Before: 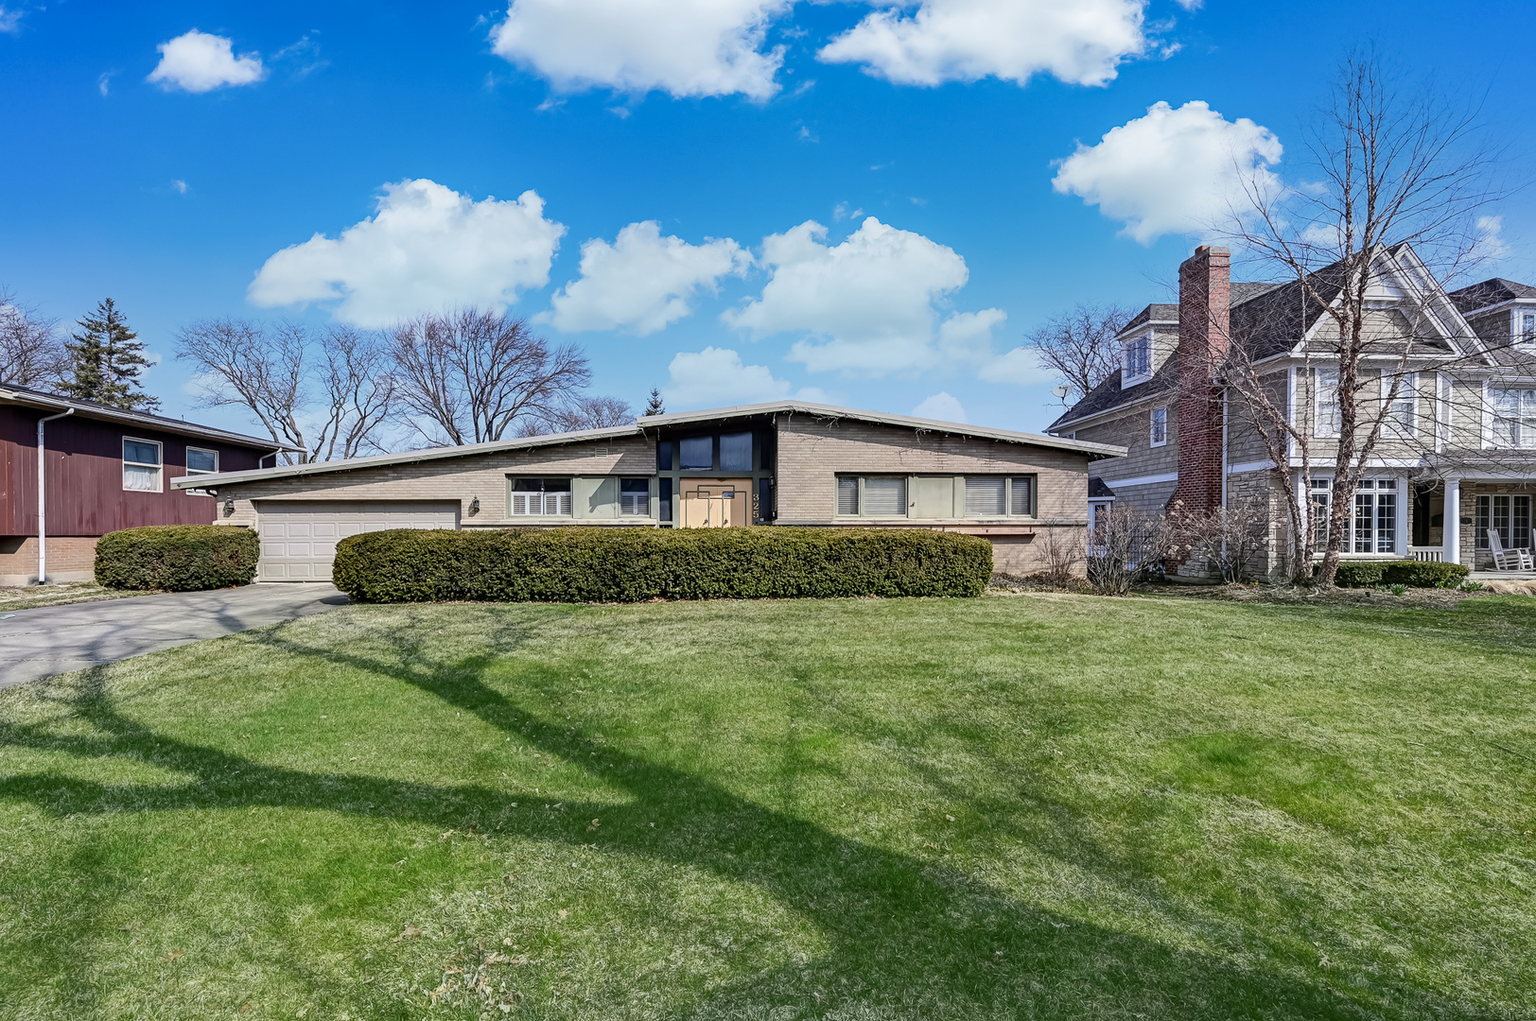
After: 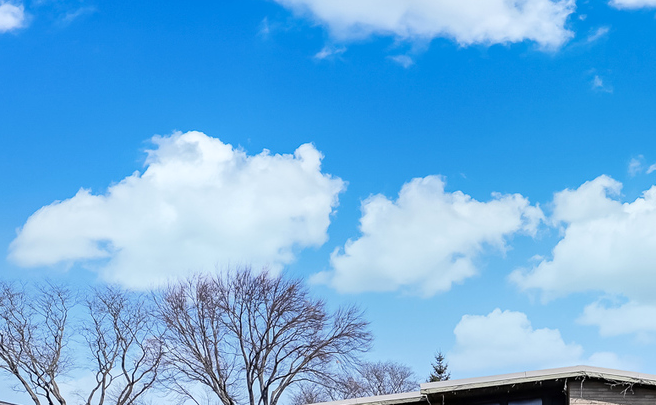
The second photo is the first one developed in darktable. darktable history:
crop: left 15.639%, top 5.425%, right 43.937%, bottom 57.025%
exposure: exposure 0.235 EV, compensate highlight preservation false
